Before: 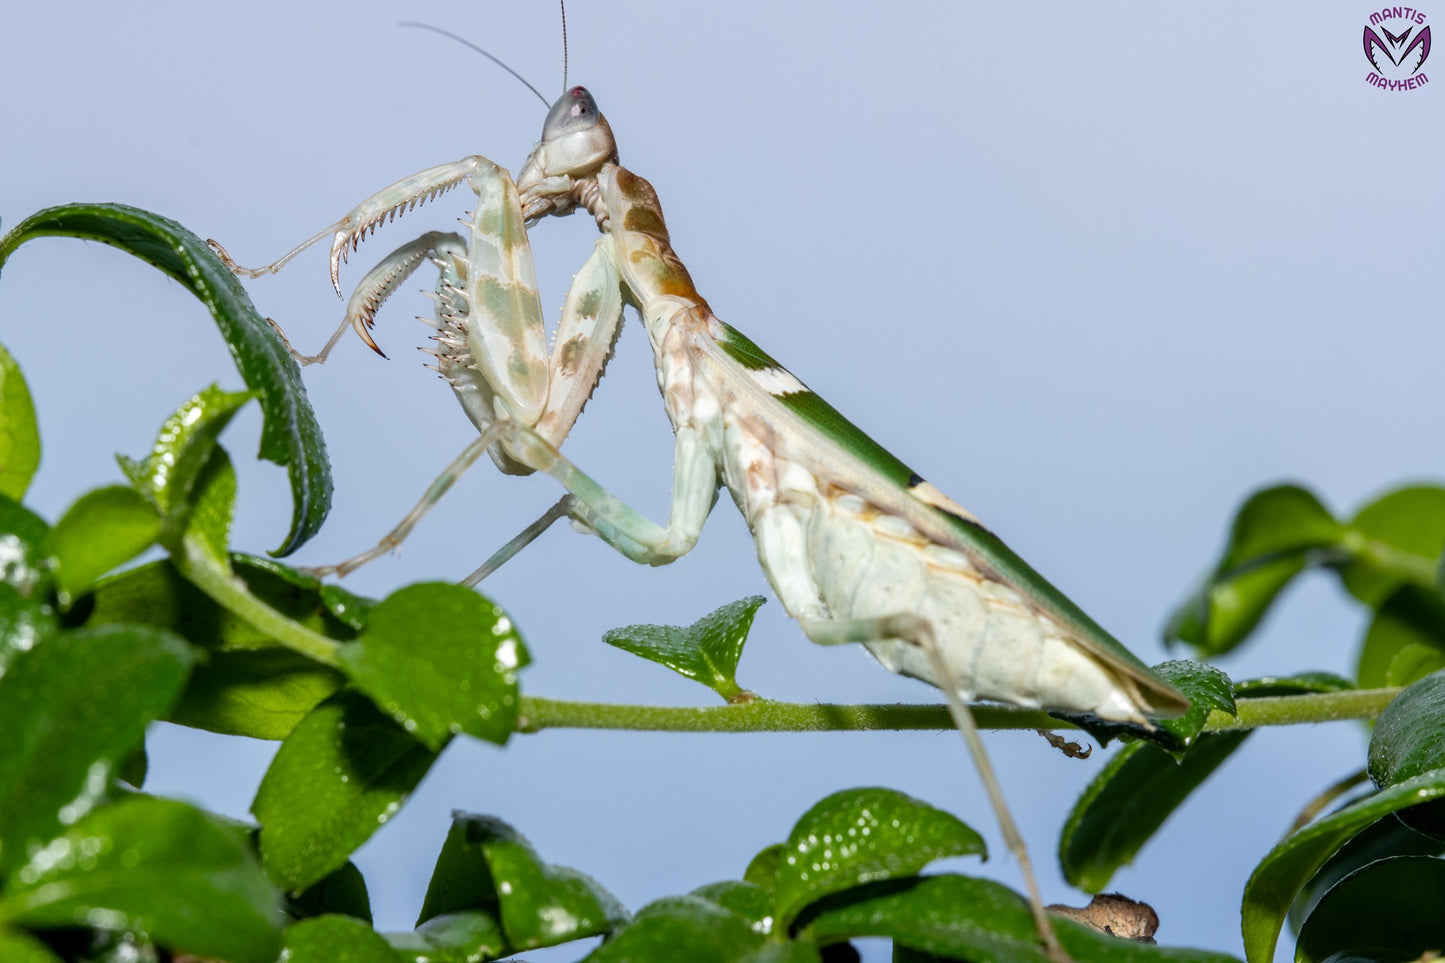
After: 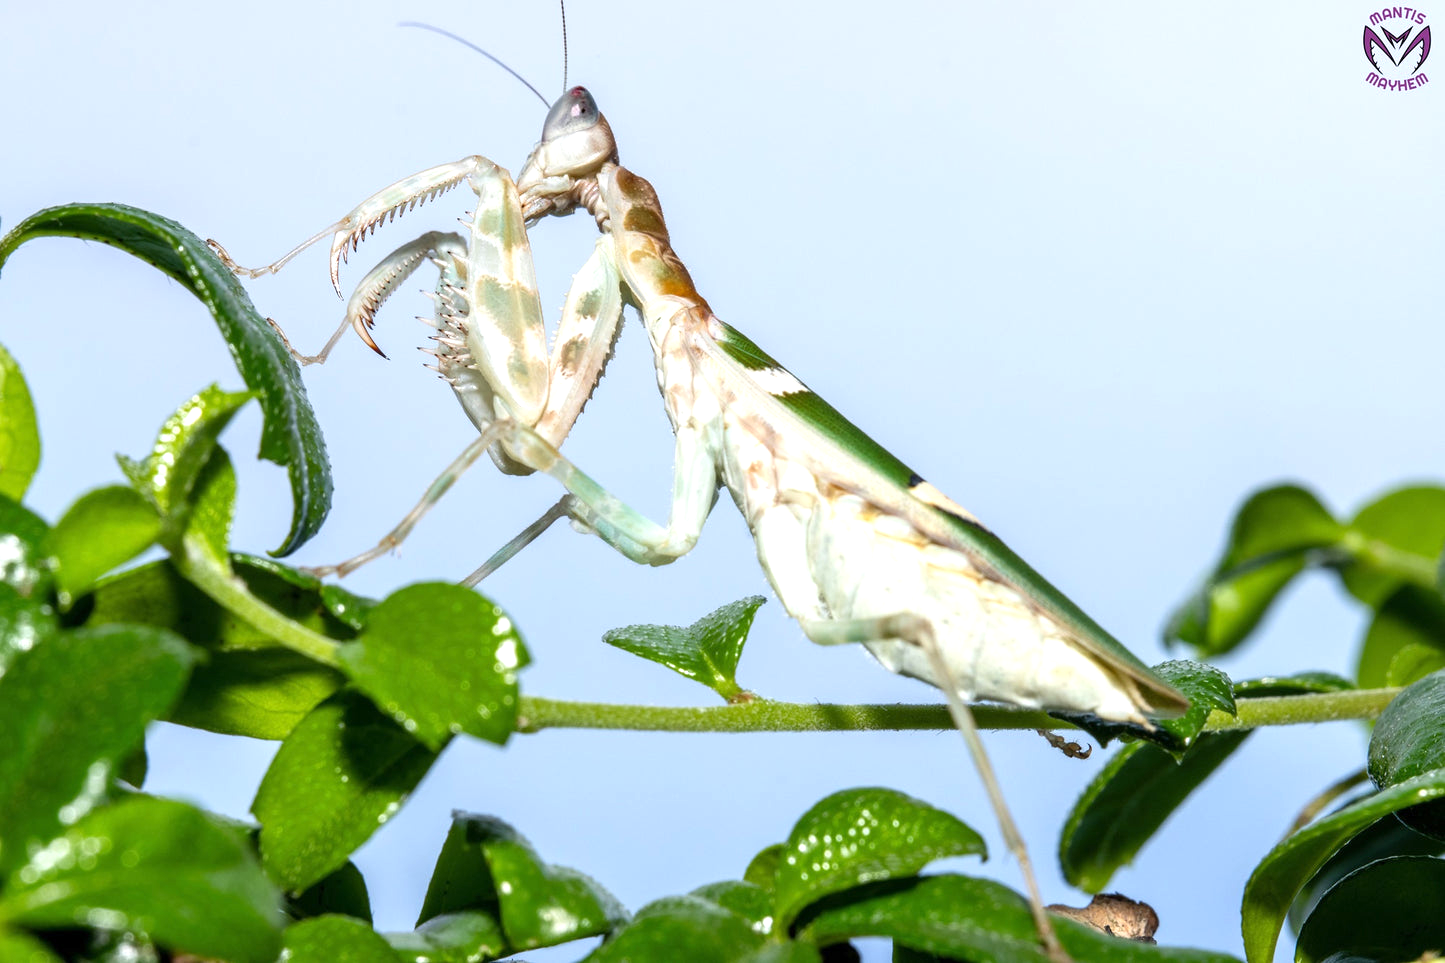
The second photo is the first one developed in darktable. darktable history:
exposure: exposure 0.633 EV, compensate highlight preservation false
